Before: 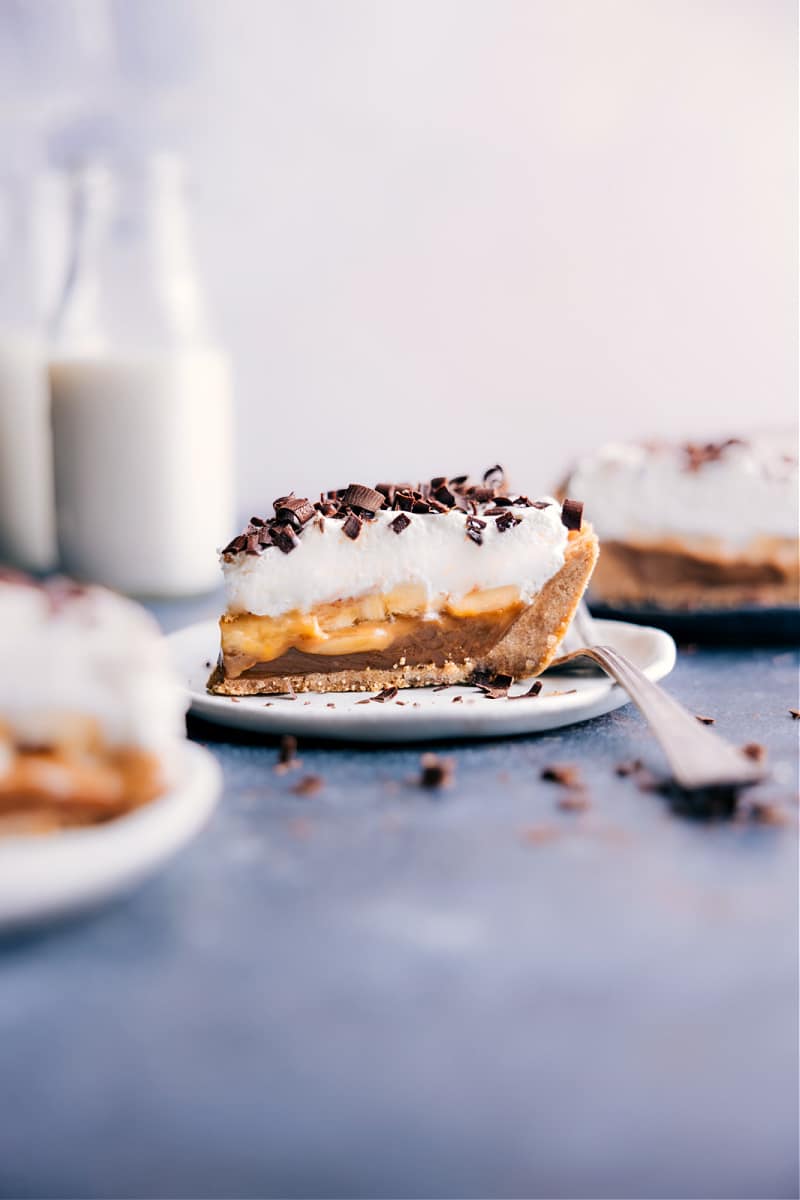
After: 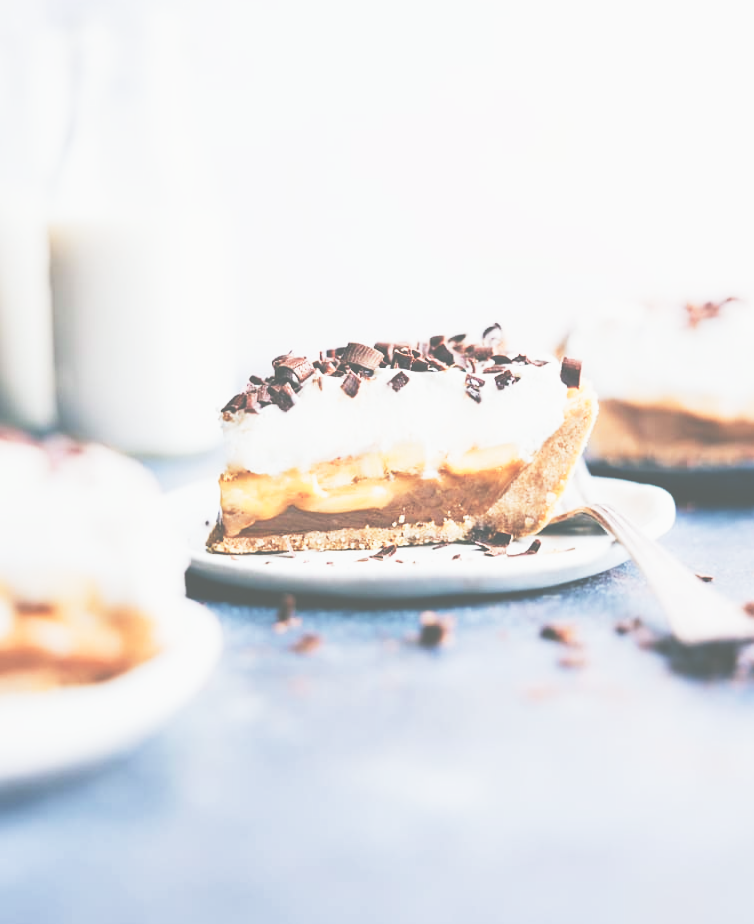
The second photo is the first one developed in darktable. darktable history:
contrast brightness saturation: contrast -0.025, brightness -0.01, saturation 0.042
color calibration: illuminant Planckian (black body), x 0.351, y 0.351, temperature 4837.73 K, gamut compression 2.97
crop and rotate: angle 0.105°, top 11.769%, right 5.448%, bottom 10.962%
exposure: black level correction -0.061, exposure -0.05 EV, compensate highlight preservation false
base curve: curves: ch0 [(0, 0) (0.012, 0.01) (0.073, 0.168) (0.31, 0.711) (0.645, 0.957) (1, 1)], preserve colors none
